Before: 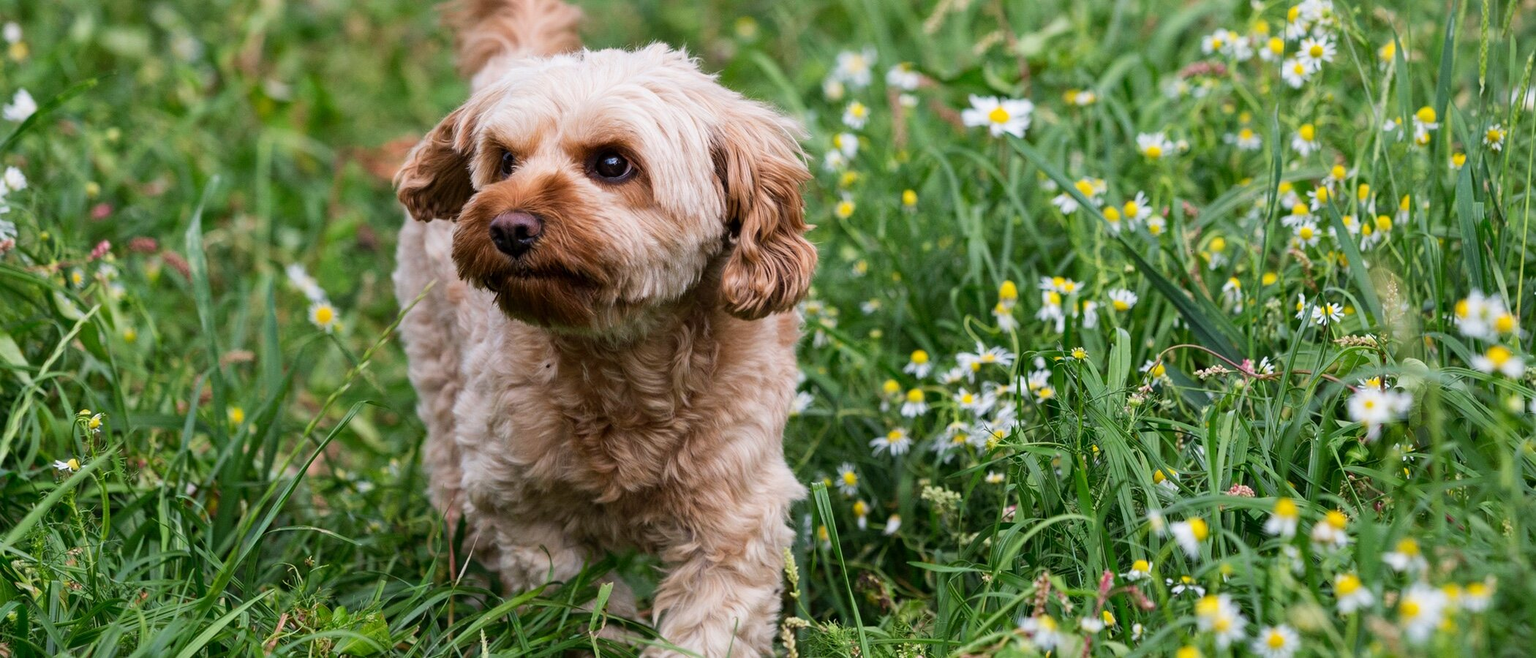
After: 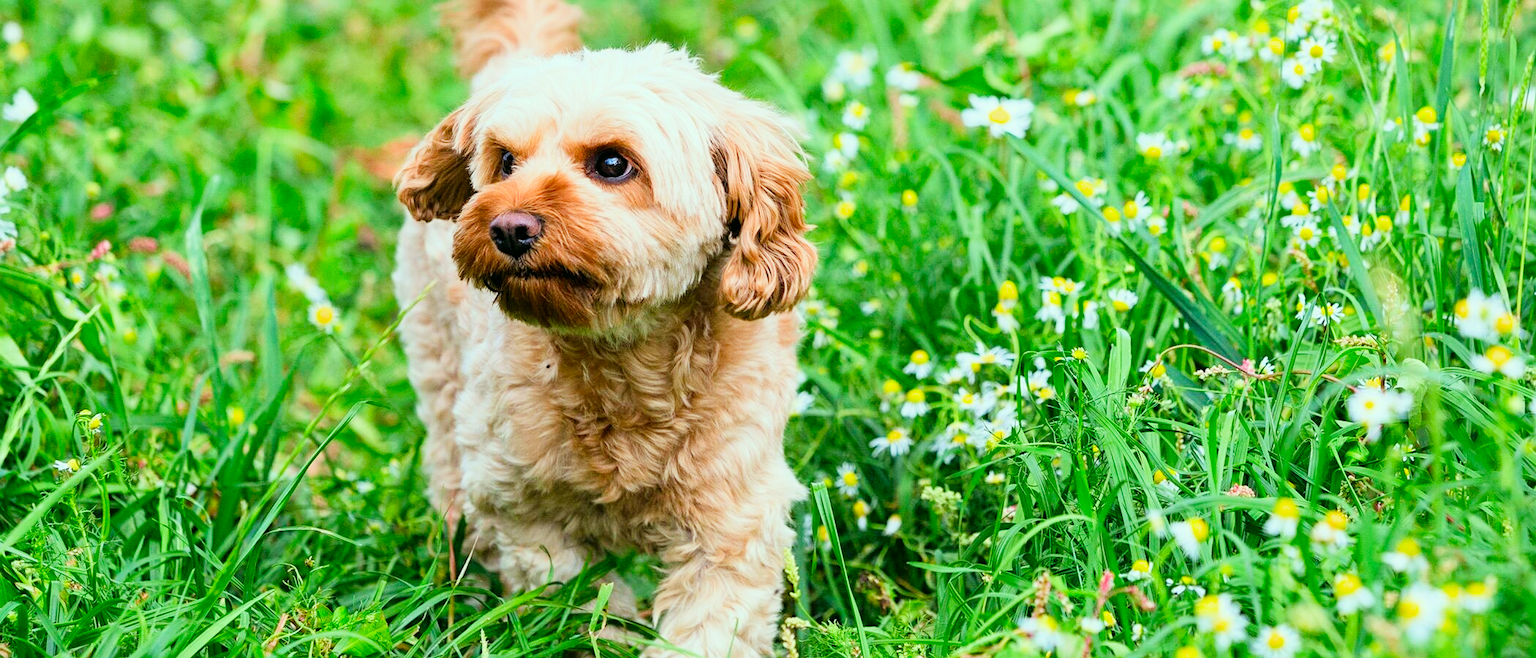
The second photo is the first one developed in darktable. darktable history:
color correction: highlights a* -7.52, highlights b* 1.57, shadows a* -3.55, saturation 1.42
sharpen: amount 0.201
filmic rgb: black relative exposure -7.65 EV, white relative exposure 4.56 EV, hardness 3.61
exposure: black level correction 0, exposure 1.526 EV, compensate highlight preservation false
